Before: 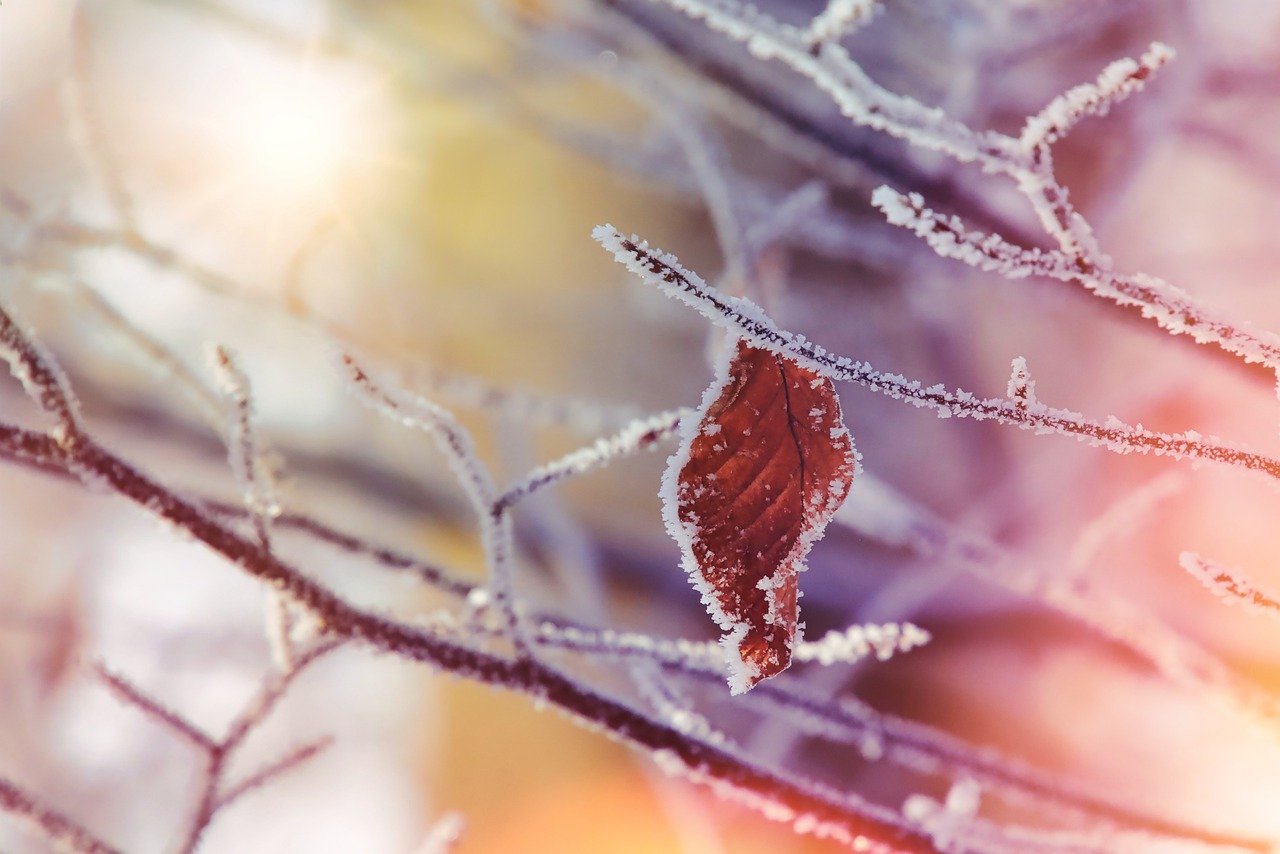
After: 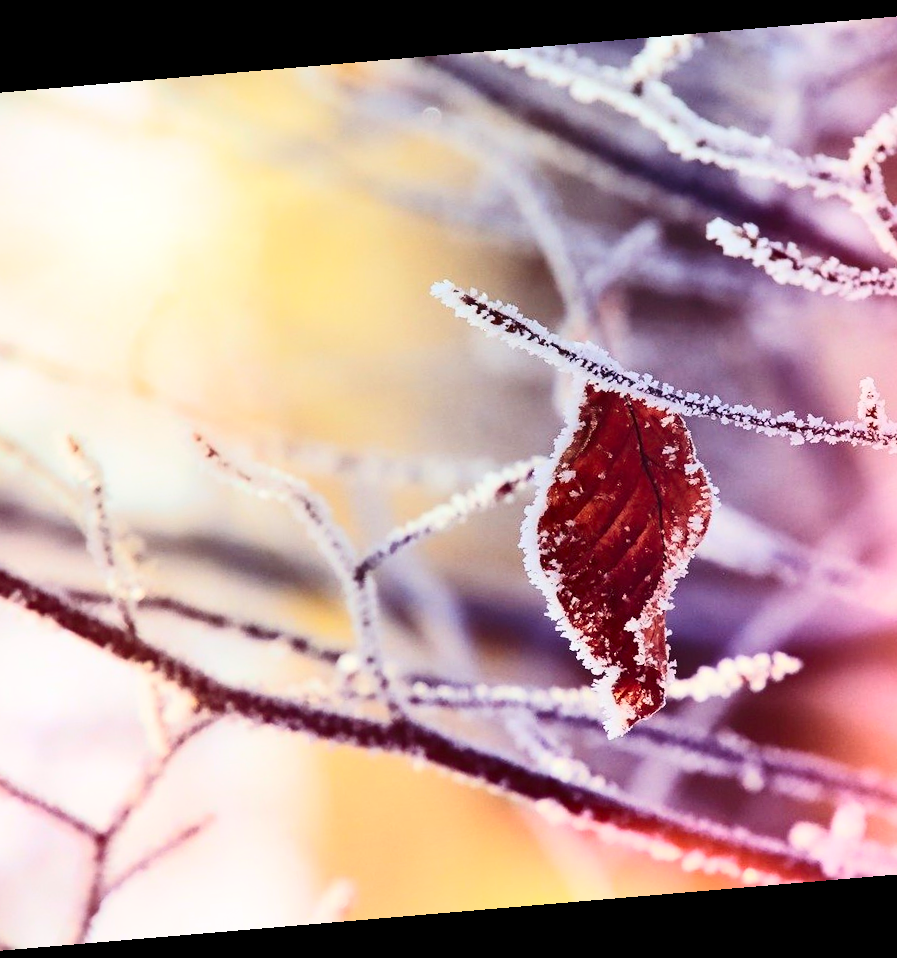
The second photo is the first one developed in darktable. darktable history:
rotate and perspective: rotation -4.86°, automatic cropping off
contrast brightness saturation: contrast 0.4, brightness 0.1, saturation 0.21
crop and rotate: left 13.342%, right 19.991%
